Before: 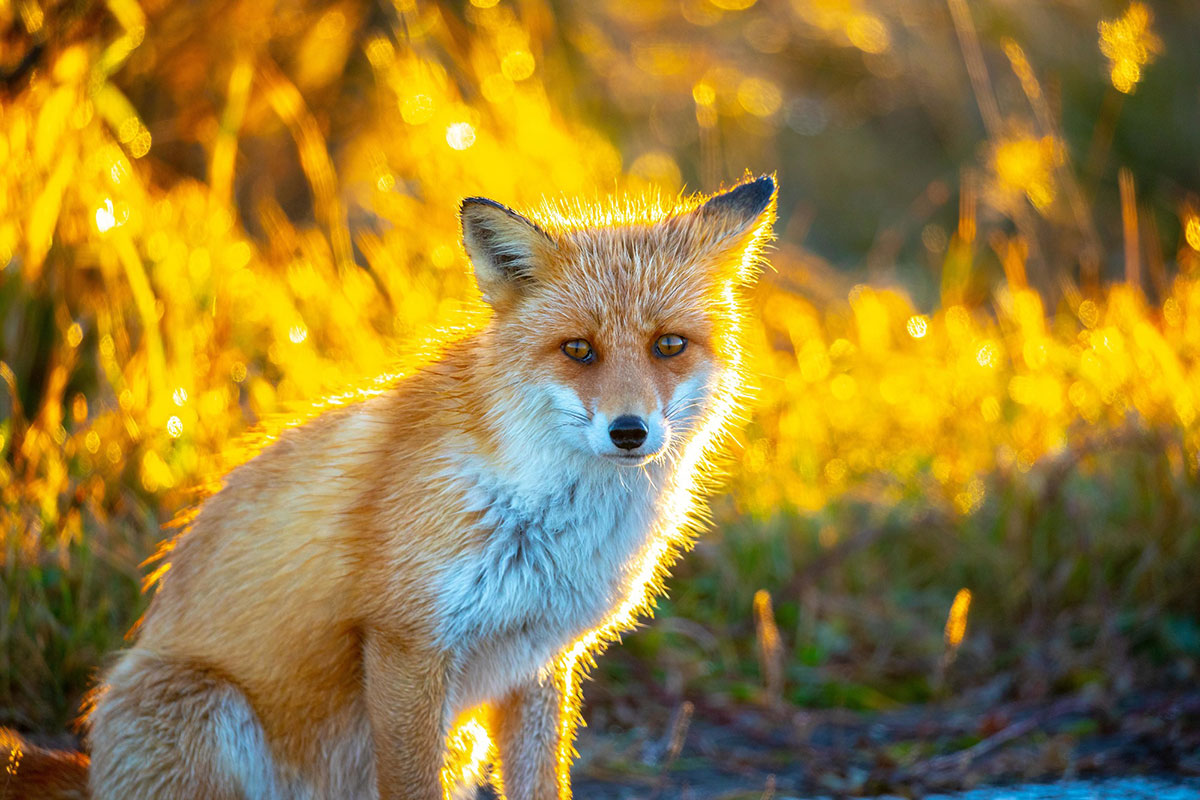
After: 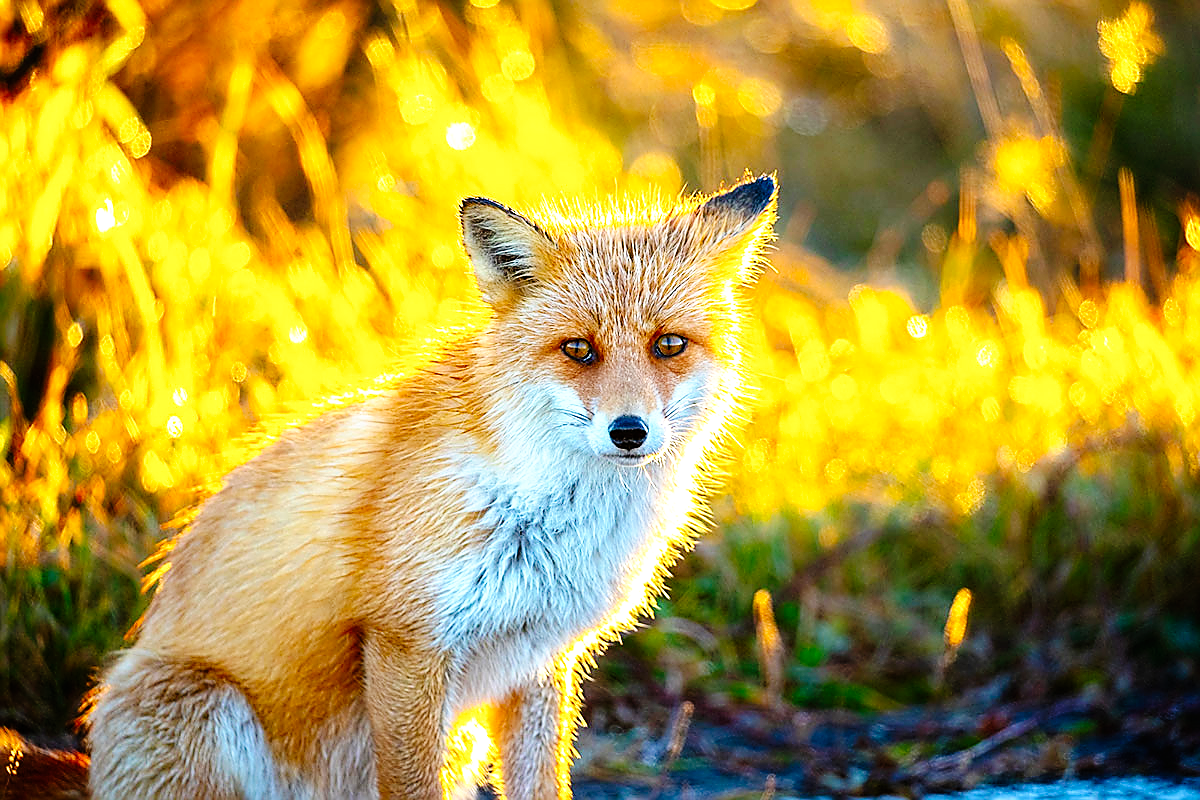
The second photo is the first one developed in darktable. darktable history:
sharpen: radius 1.407, amount 1.266, threshold 0.622
tone equalizer: -8 EV -0.408 EV, -7 EV -0.36 EV, -6 EV -0.298 EV, -5 EV -0.212 EV, -3 EV 0.219 EV, -2 EV 0.349 EV, -1 EV 0.393 EV, +0 EV 0.404 EV
tone curve: curves: ch0 [(0, 0) (0.003, 0.003) (0.011, 0.005) (0.025, 0.008) (0.044, 0.012) (0.069, 0.02) (0.1, 0.031) (0.136, 0.047) (0.177, 0.088) (0.224, 0.141) (0.277, 0.222) (0.335, 0.32) (0.399, 0.422) (0.468, 0.523) (0.543, 0.623) (0.623, 0.716) (0.709, 0.796) (0.801, 0.88) (0.898, 0.958) (1, 1)], preserve colors none
